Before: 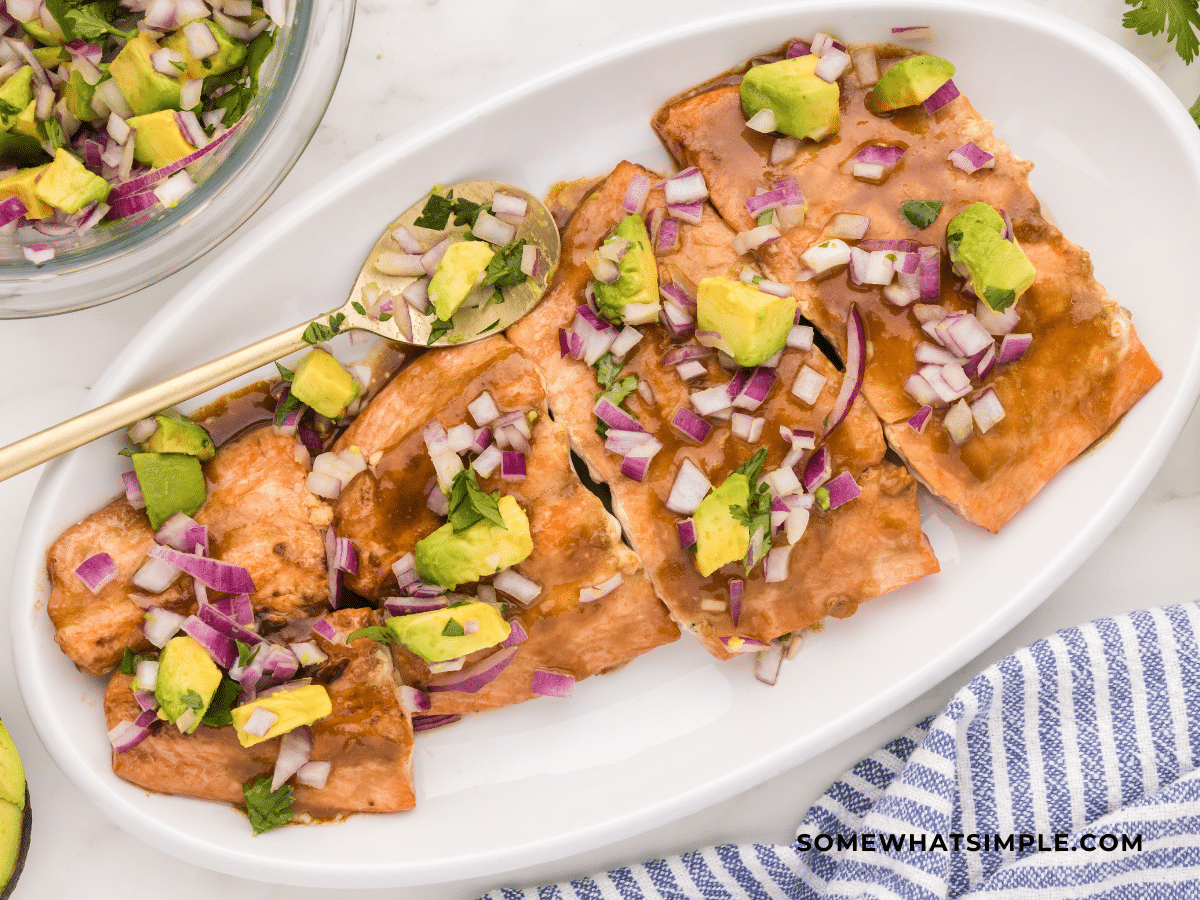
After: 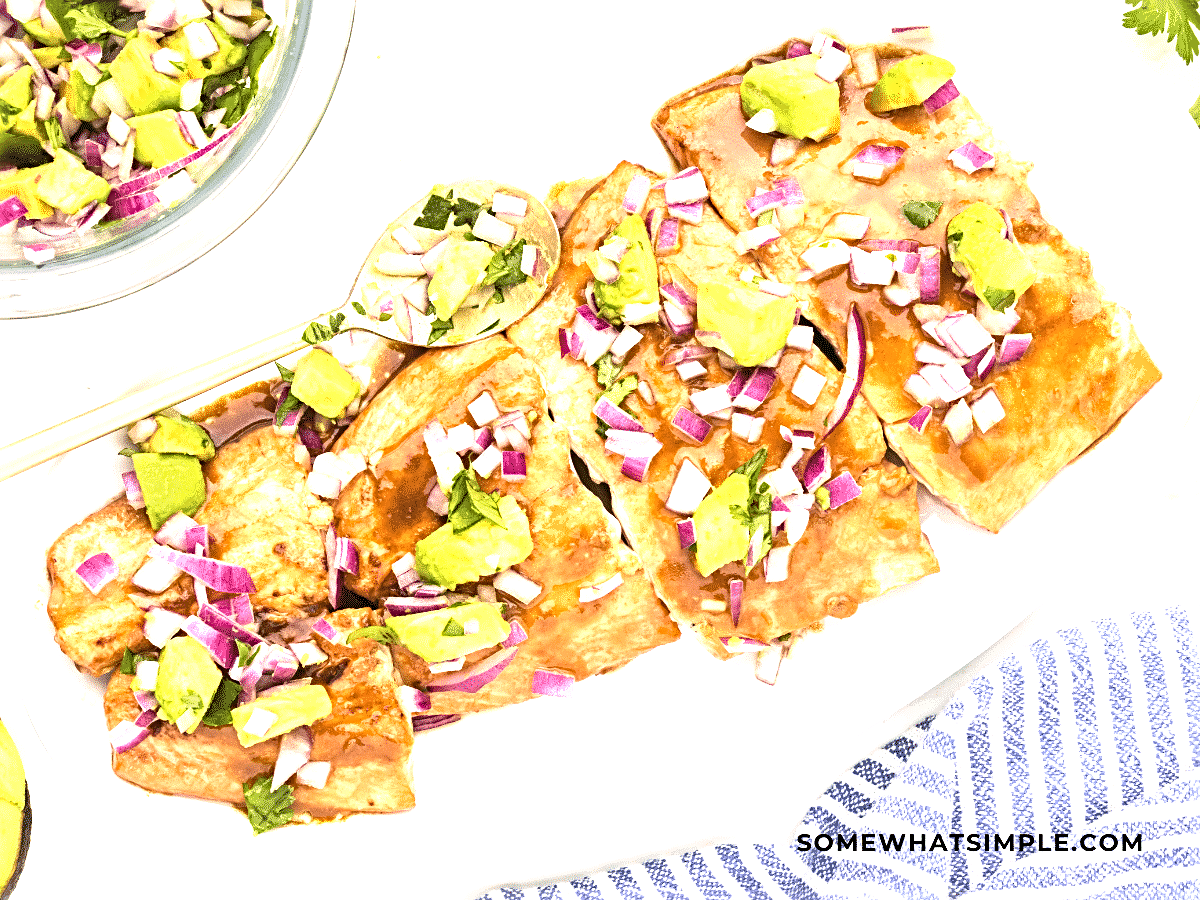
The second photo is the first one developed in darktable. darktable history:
sharpen: radius 4
exposure: black level correction 0, exposure 1.45 EV, compensate exposure bias true, compensate highlight preservation false
